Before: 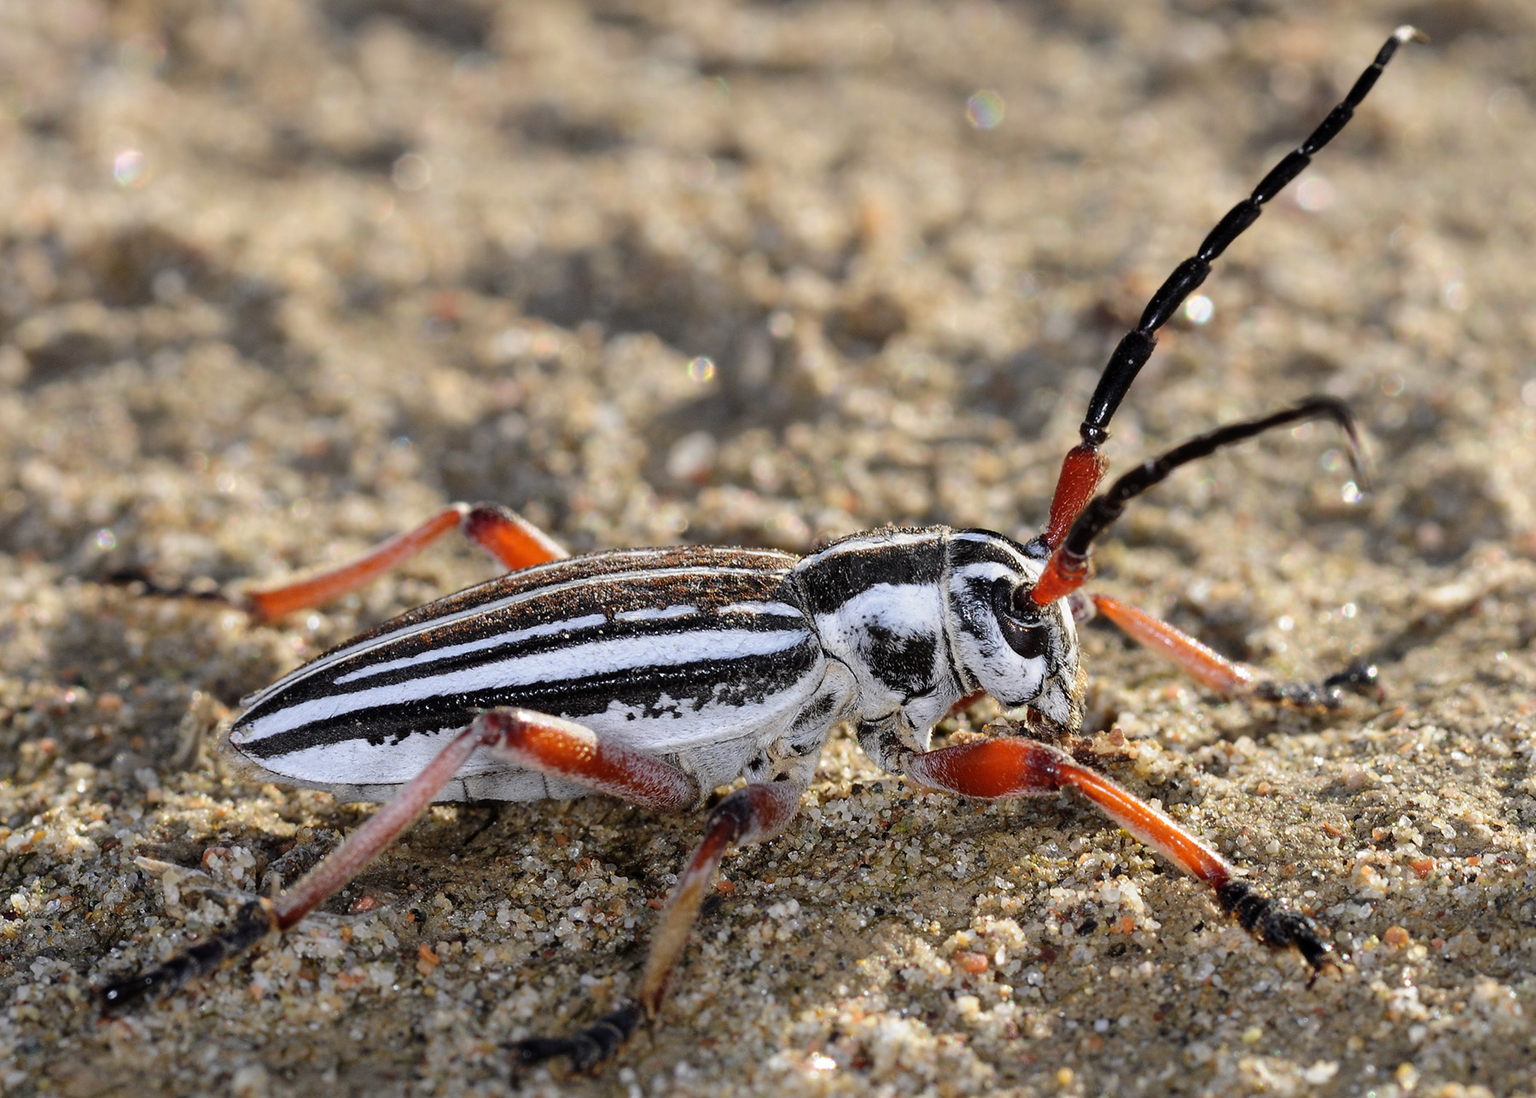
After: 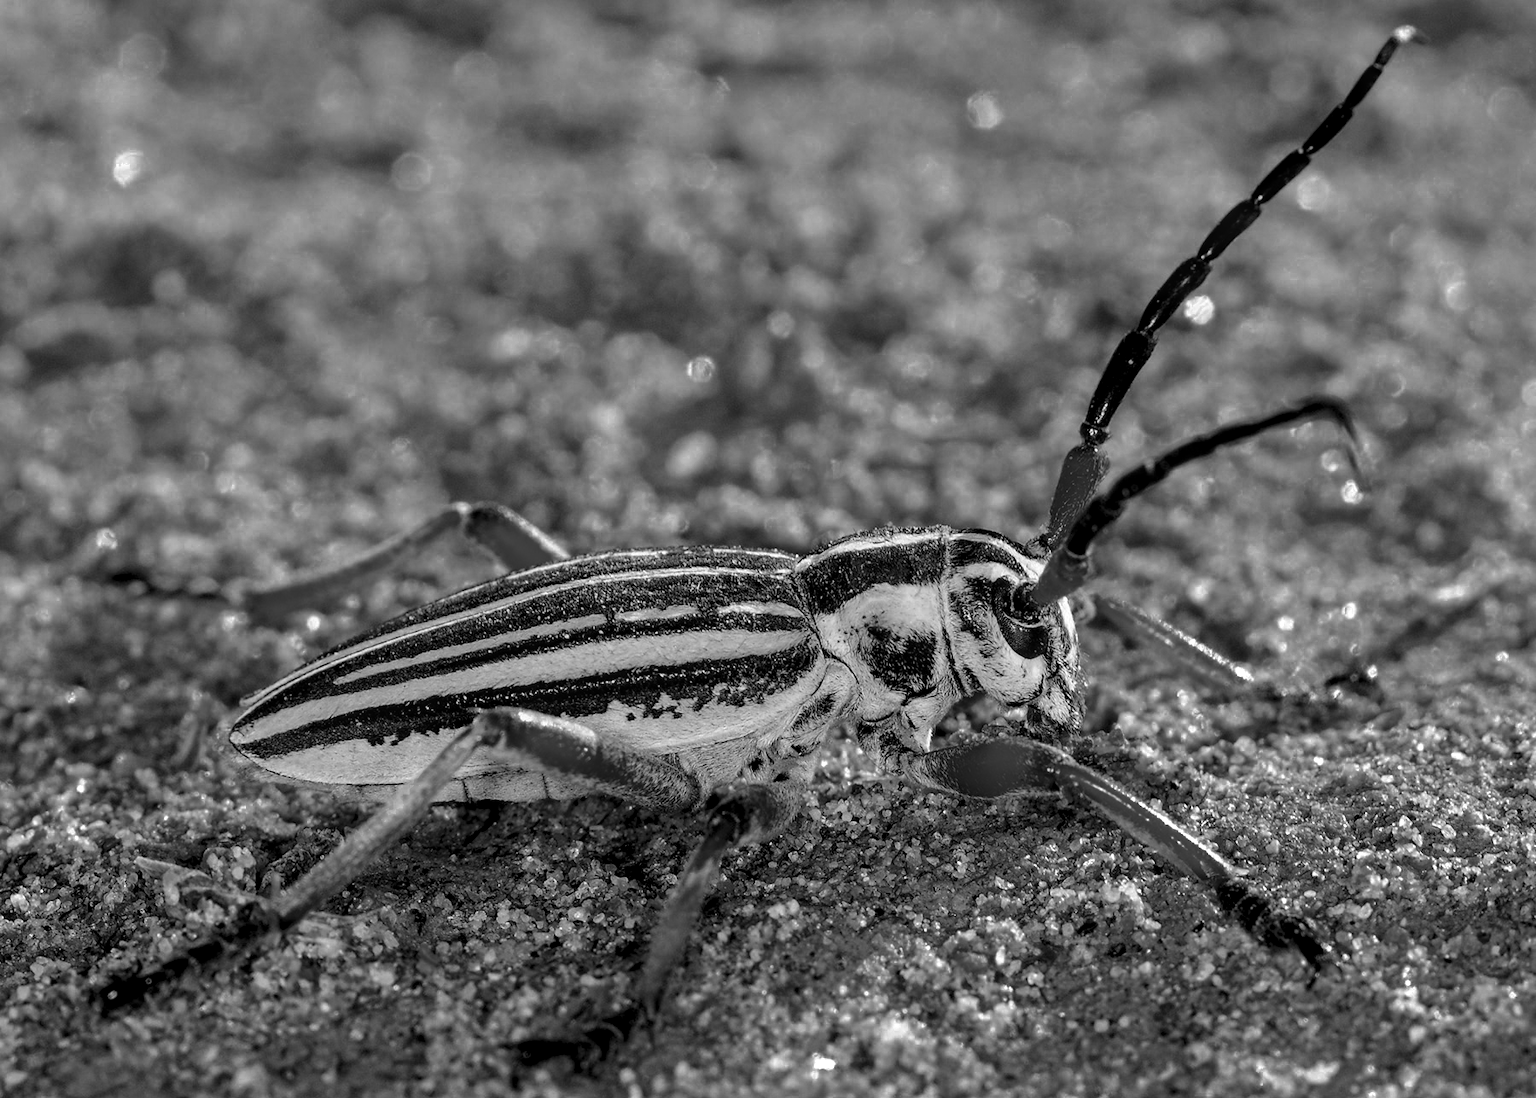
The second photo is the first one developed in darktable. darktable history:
local contrast: detail 130%
color zones: curves: ch0 [(0.002, 0.429) (0.121, 0.212) (0.198, 0.113) (0.276, 0.344) (0.331, 0.541) (0.41, 0.56) (0.482, 0.289) (0.619, 0.227) (0.721, 0.18) (0.821, 0.435) (0.928, 0.555) (1, 0.587)]; ch1 [(0, 0) (0.143, 0) (0.286, 0) (0.429, 0) (0.571, 0) (0.714, 0) (0.857, 0)]
